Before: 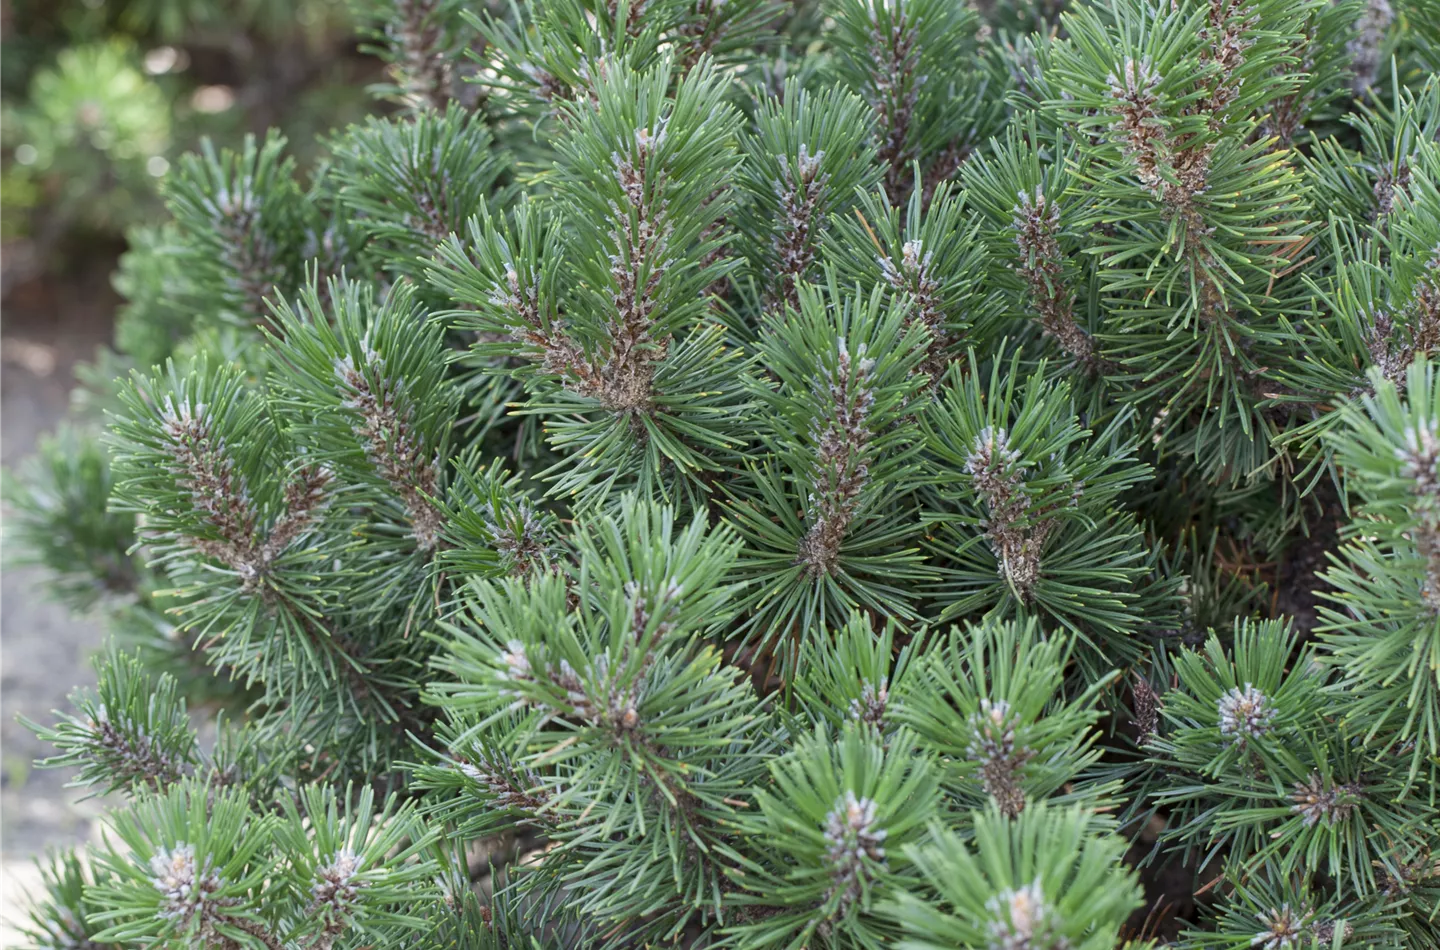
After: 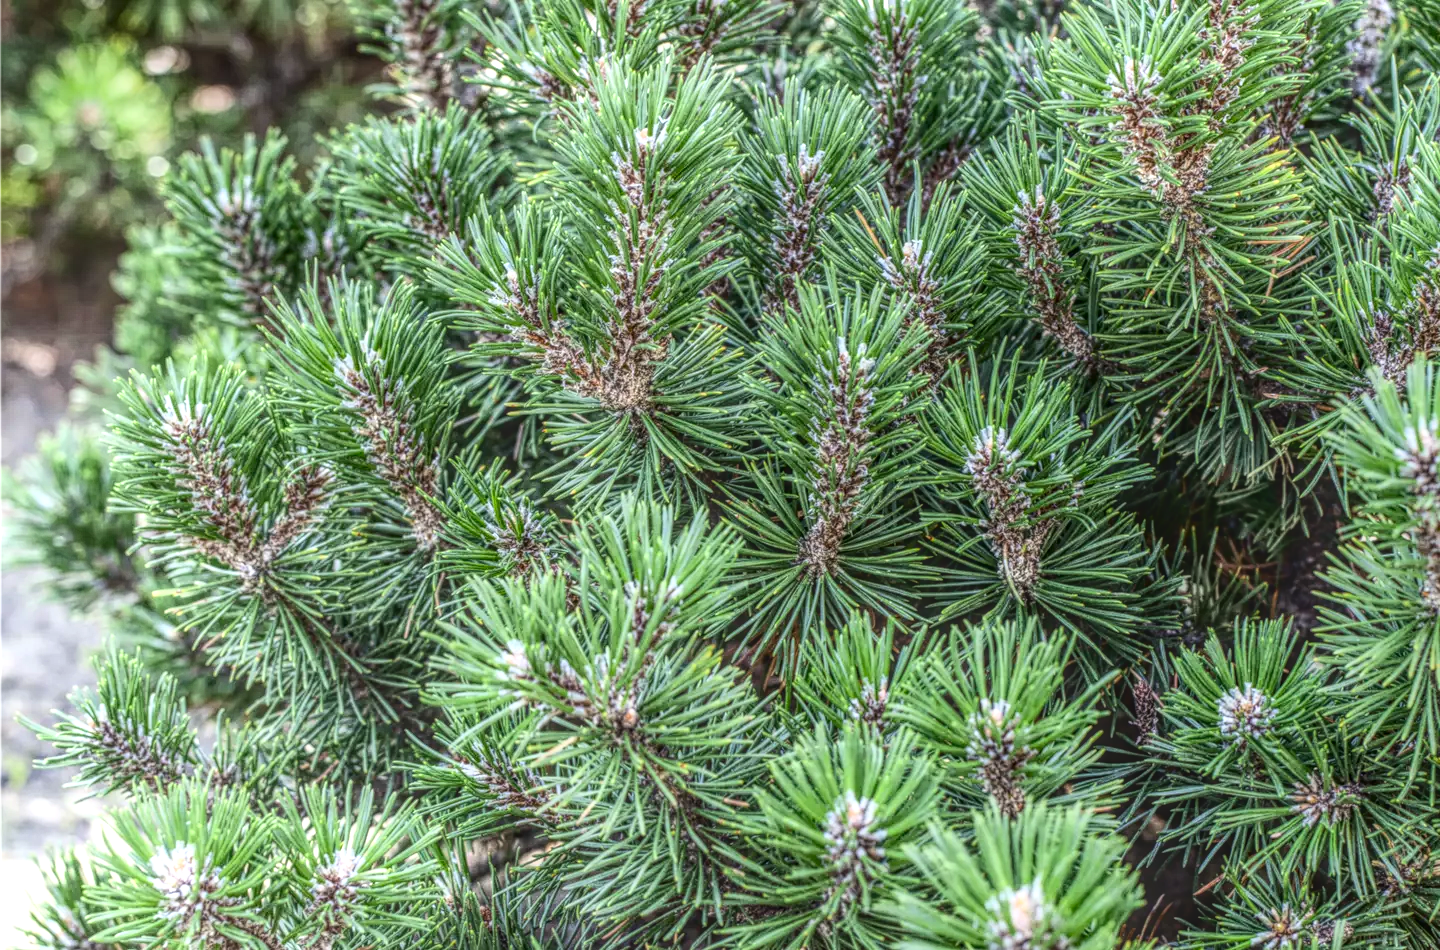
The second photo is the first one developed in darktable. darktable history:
local contrast: highlights 3%, shadows 6%, detail 200%, midtone range 0.246
tone equalizer: -8 EV -0.727 EV, -7 EV -0.724 EV, -6 EV -0.595 EV, -5 EV -0.403 EV, -3 EV 0.389 EV, -2 EV 0.6 EV, -1 EV 0.676 EV, +0 EV 0.722 EV
contrast brightness saturation: contrast 0.314, brightness -0.077, saturation 0.167
